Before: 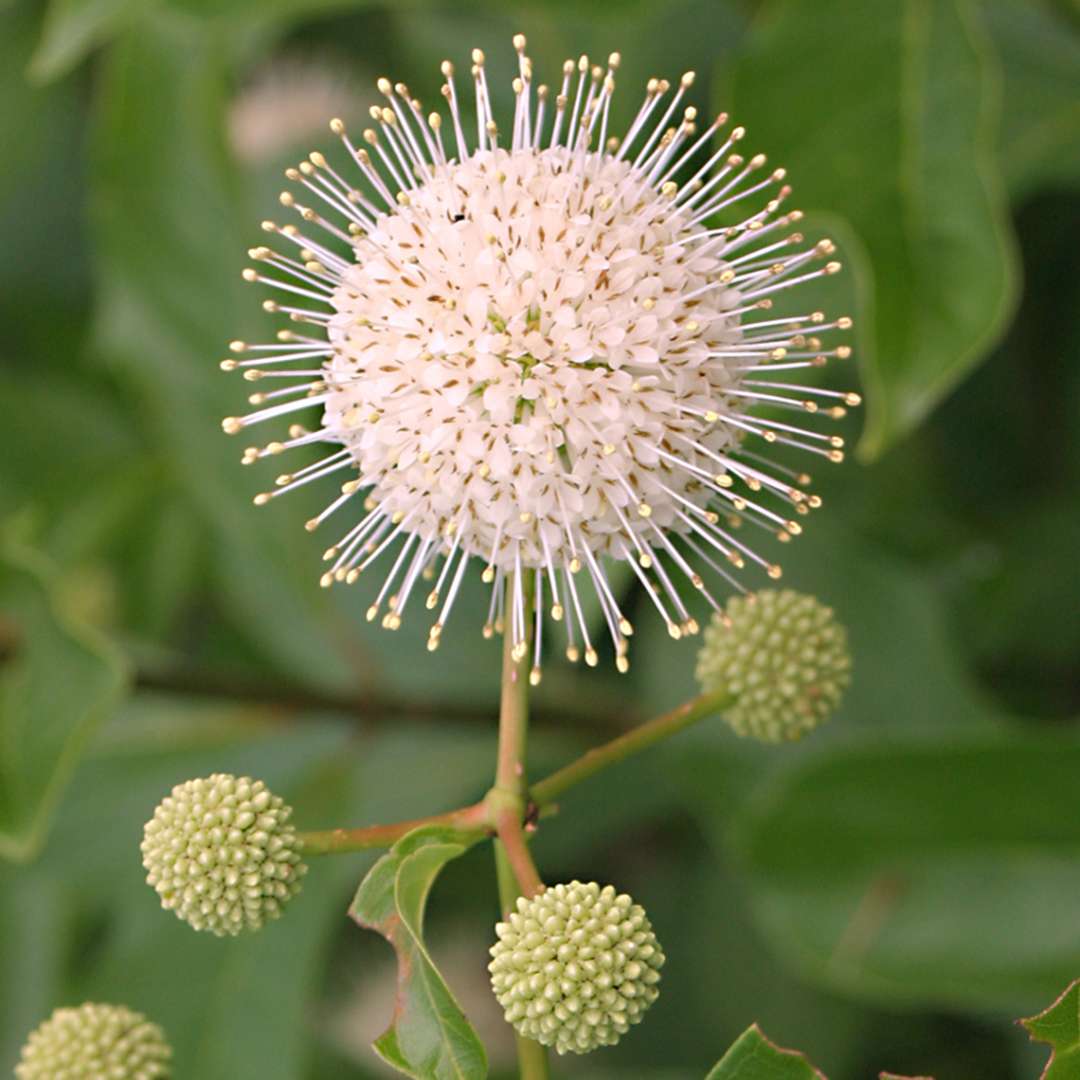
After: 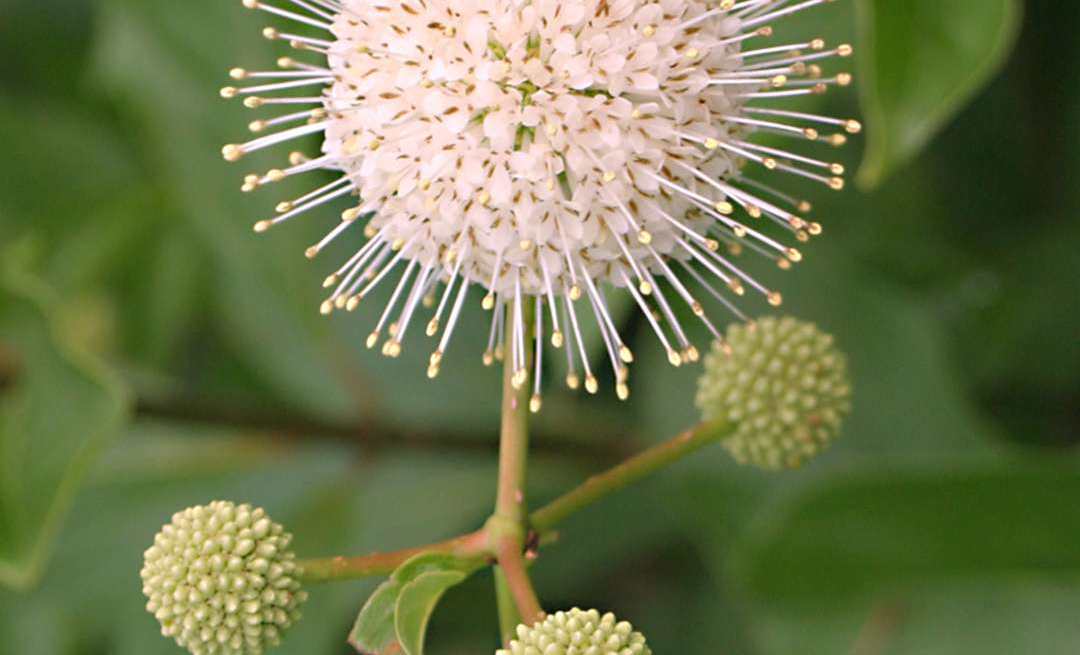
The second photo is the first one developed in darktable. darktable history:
crop and rotate: top 25.357%, bottom 13.942%
